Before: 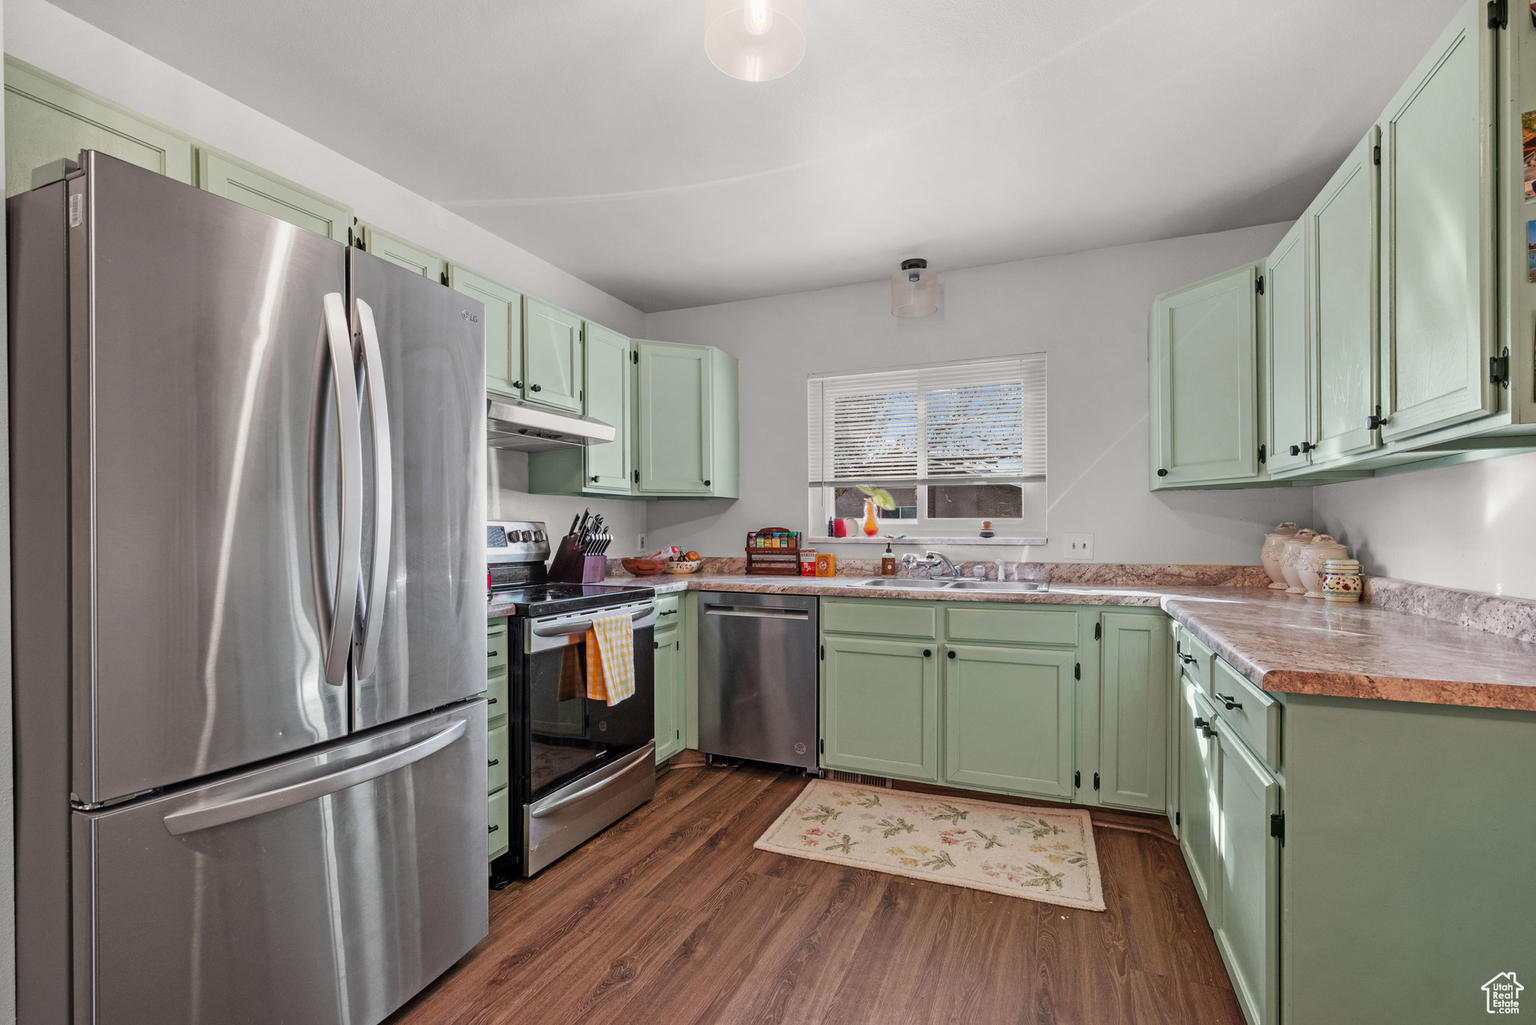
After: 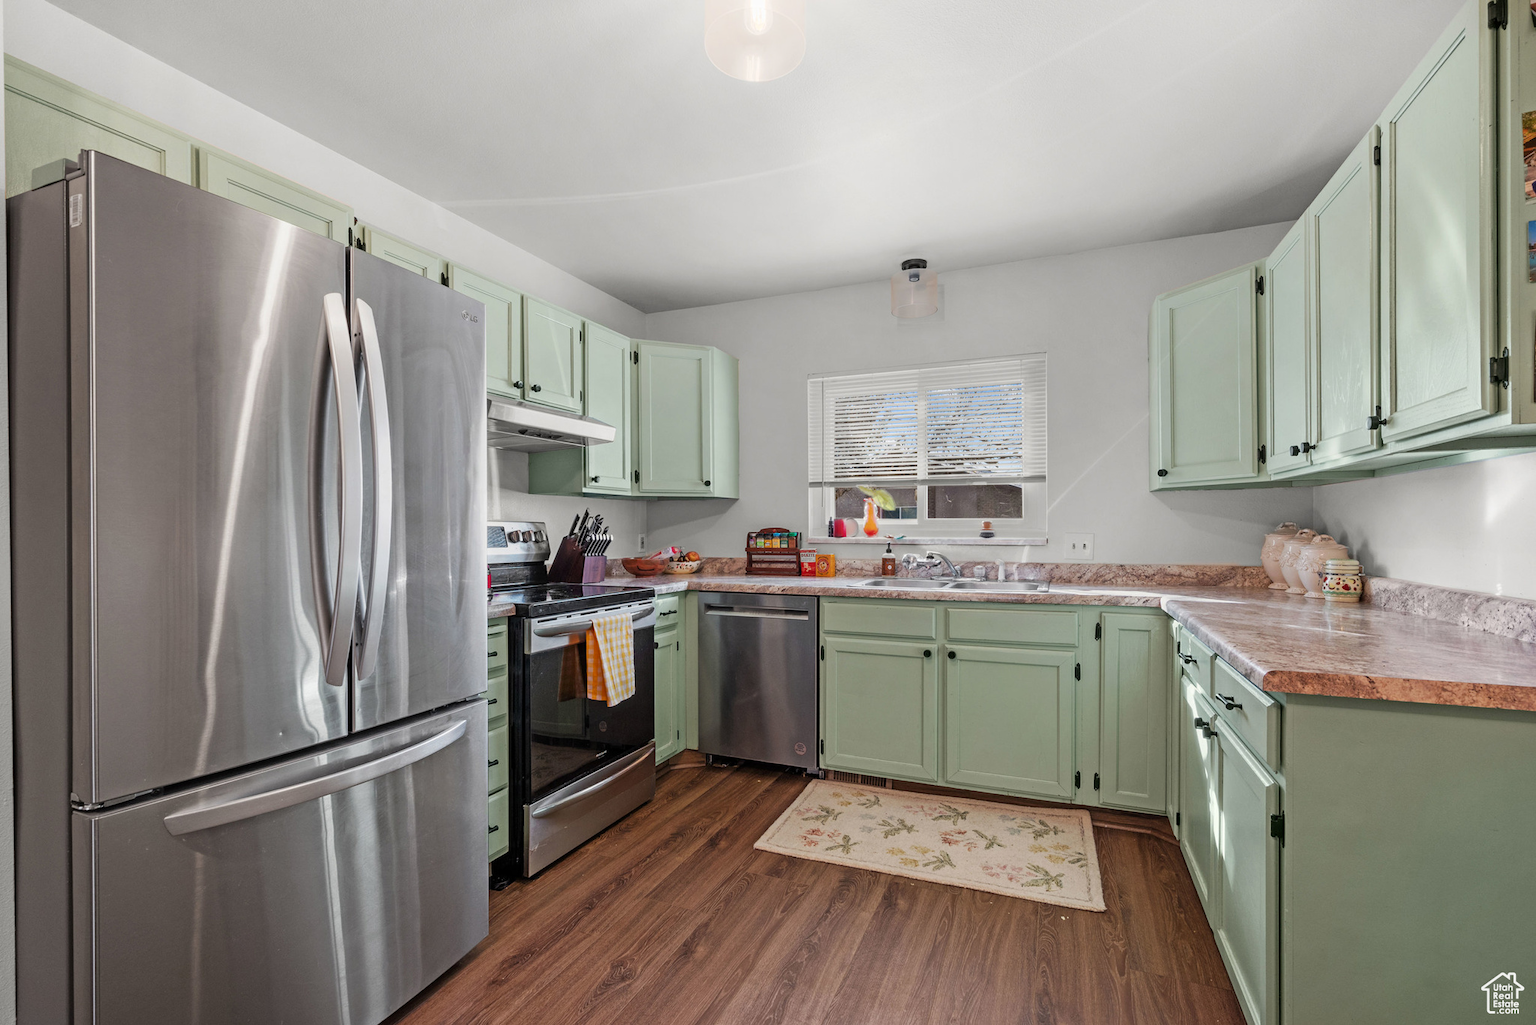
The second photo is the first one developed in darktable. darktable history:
shadows and highlights: shadows -69, highlights 36.19, highlights color adjustment 45.27%, soften with gaussian
